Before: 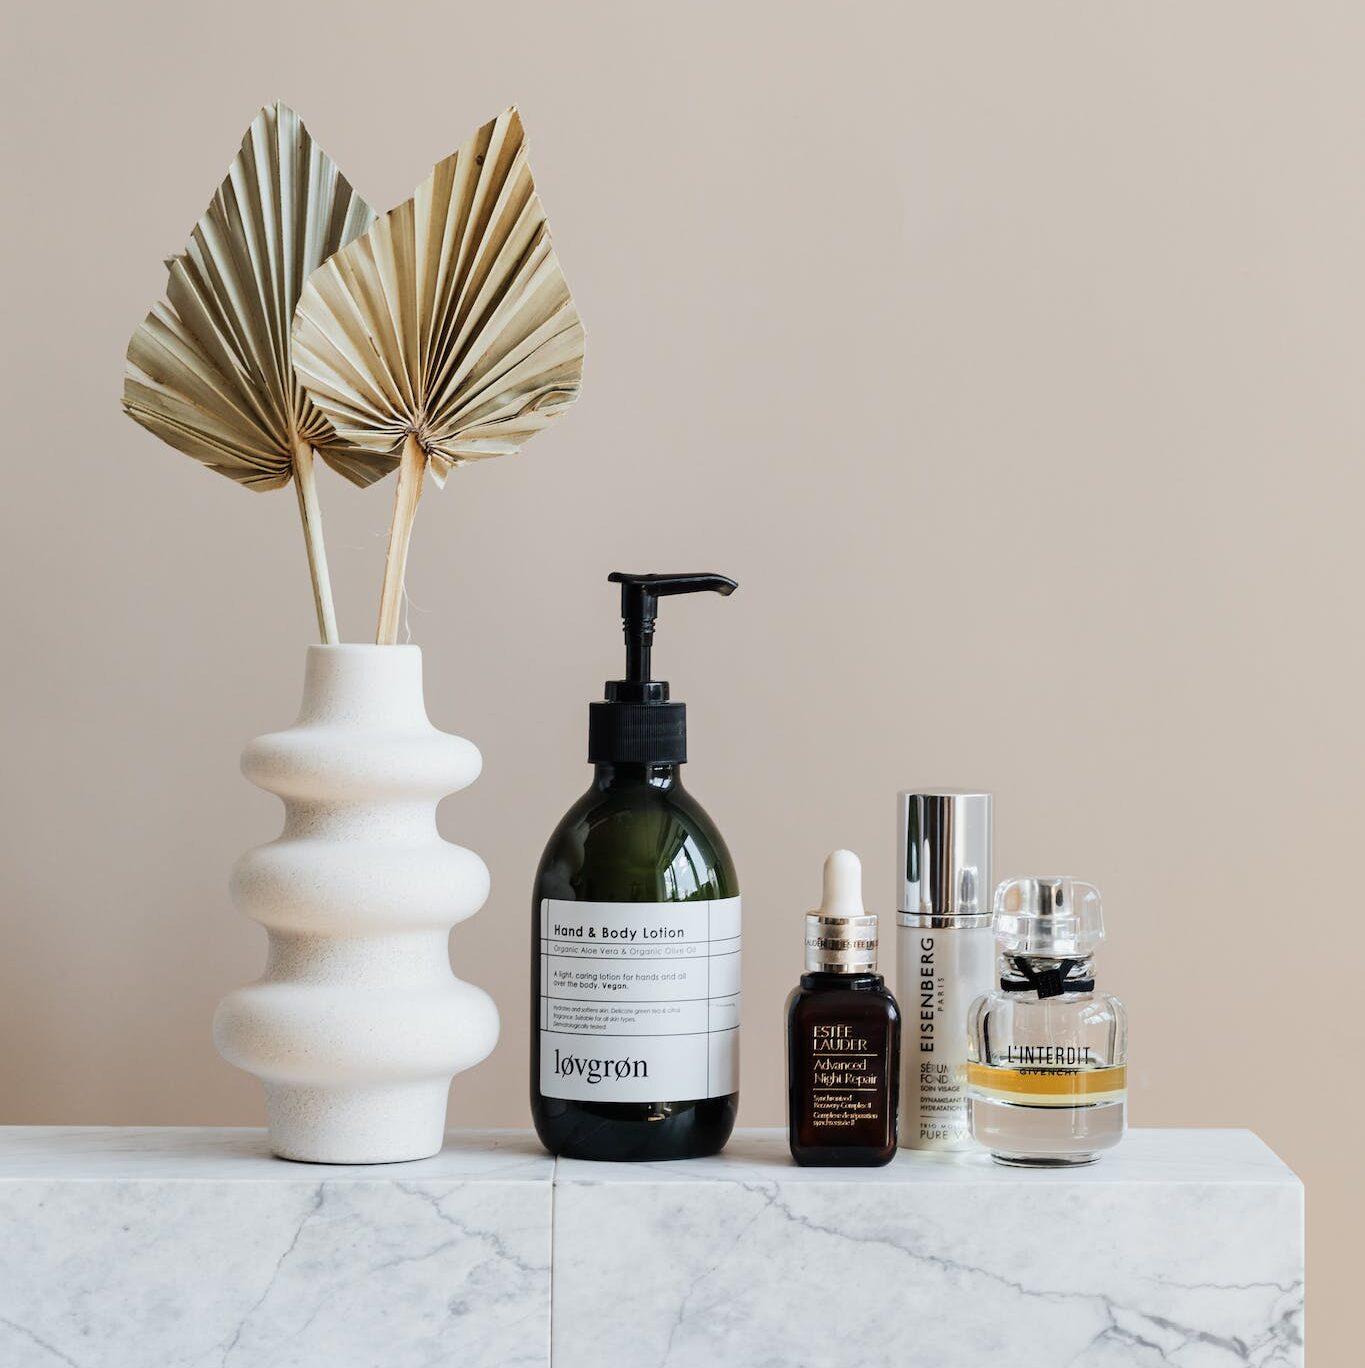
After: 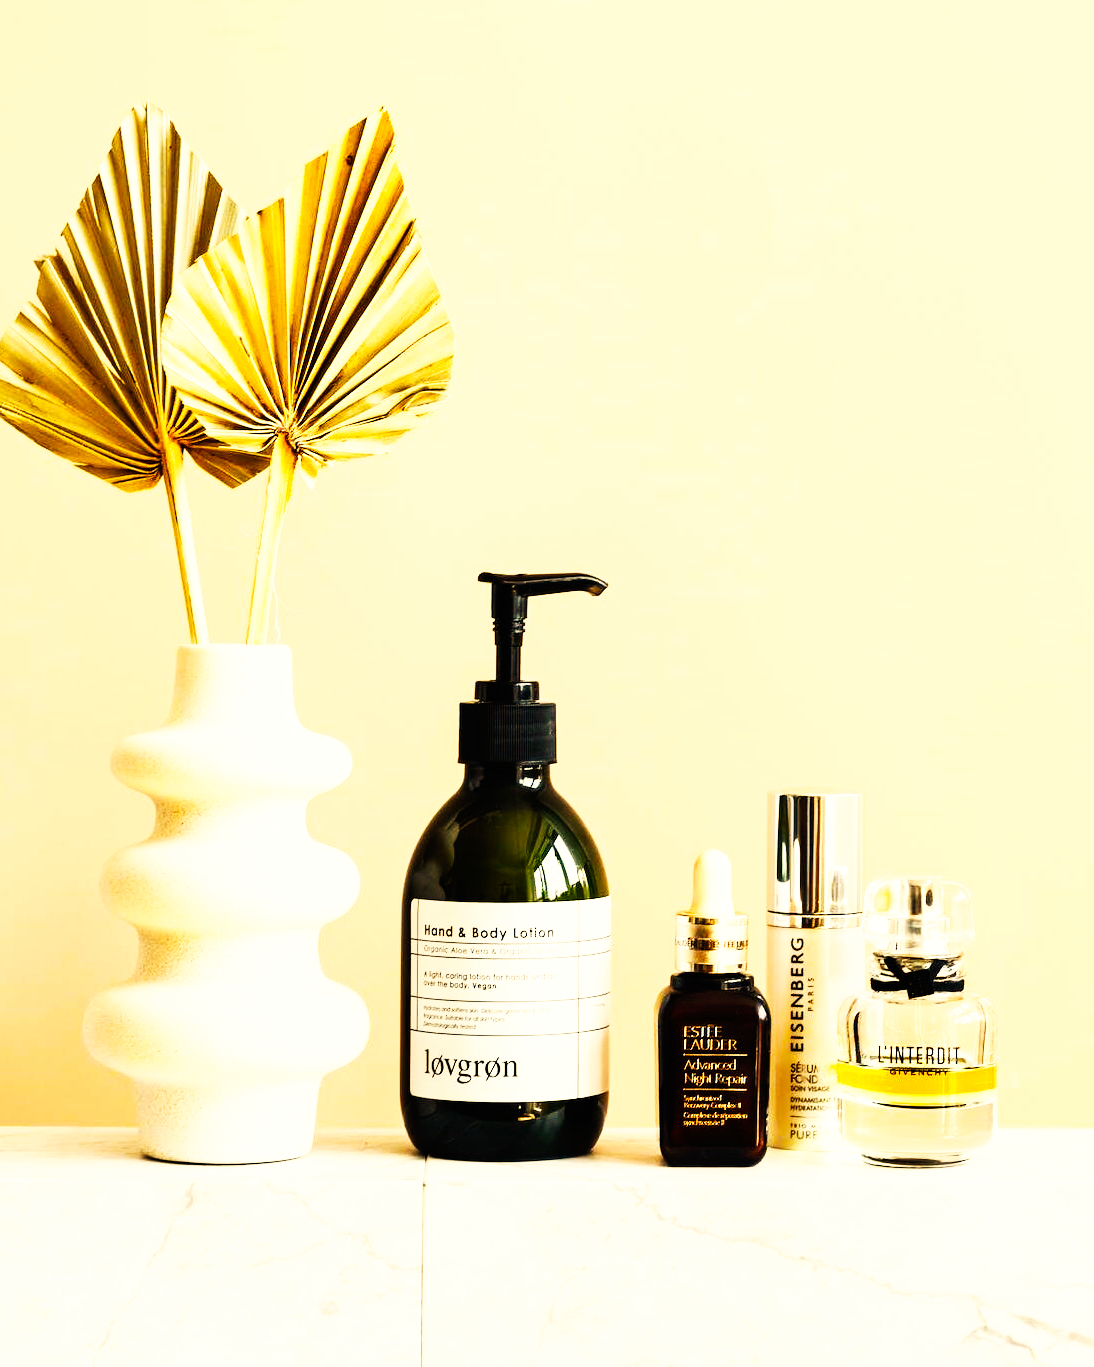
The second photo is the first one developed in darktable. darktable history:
white balance: red 1.138, green 0.996, blue 0.812
color balance rgb: linear chroma grading › global chroma 9%, perceptual saturation grading › global saturation 36%, perceptual brilliance grading › global brilliance 15%, perceptual brilliance grading › shadows -35%, global vibrance 15%
base curve: curves: ch0 [(0, 0) (0.007, 0.004) (0.027, 0.03) (0.046, 0.07) (0.207, 0.54) (0.442, 0.872) (0.673, 0.972) (1, 1)], preserve colors none
crop and rotate: left 9.597%, right 10.195%
